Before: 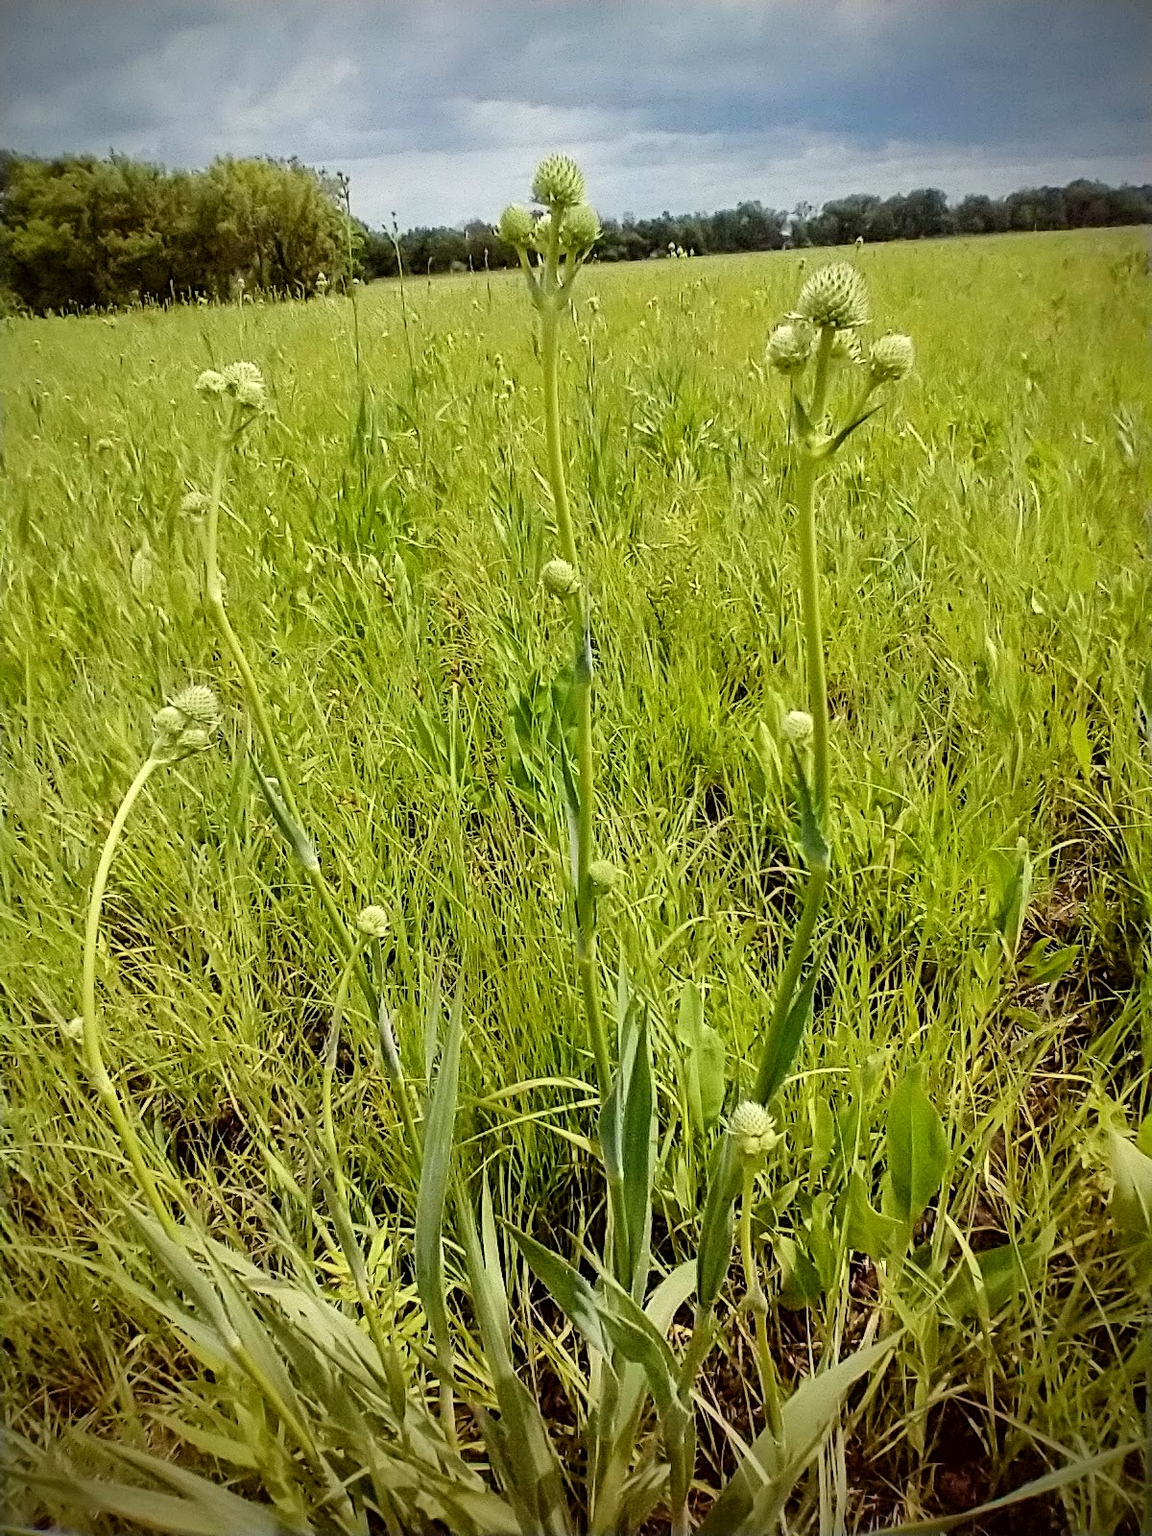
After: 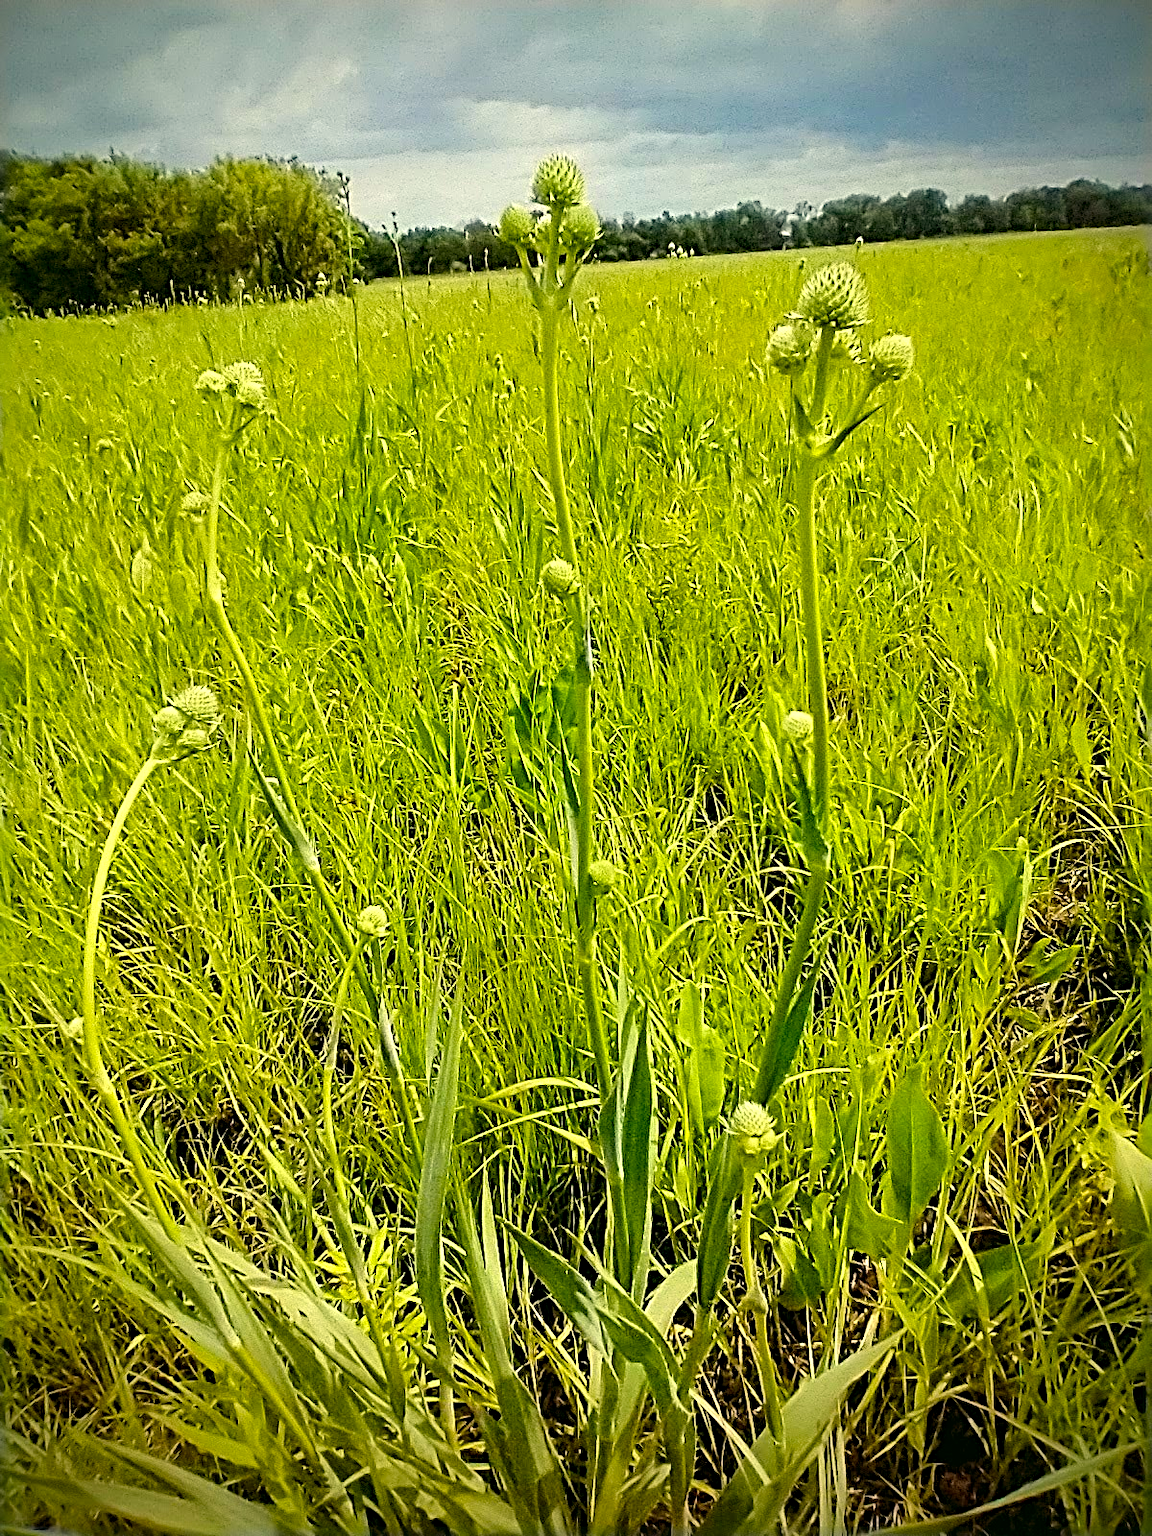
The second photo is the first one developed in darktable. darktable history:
color correction: highlights a* -0.482, highlights b* 9.48, shadows a* -9.48, shadows b* 0.803
sharpen: radius 4
color calibration: output colorfulness [0, 0.315, 0, 0], x 0.341, y 0.355, temperature 5166 K
exposure: exposure 0.2 EV, compensate highlight preservation false
